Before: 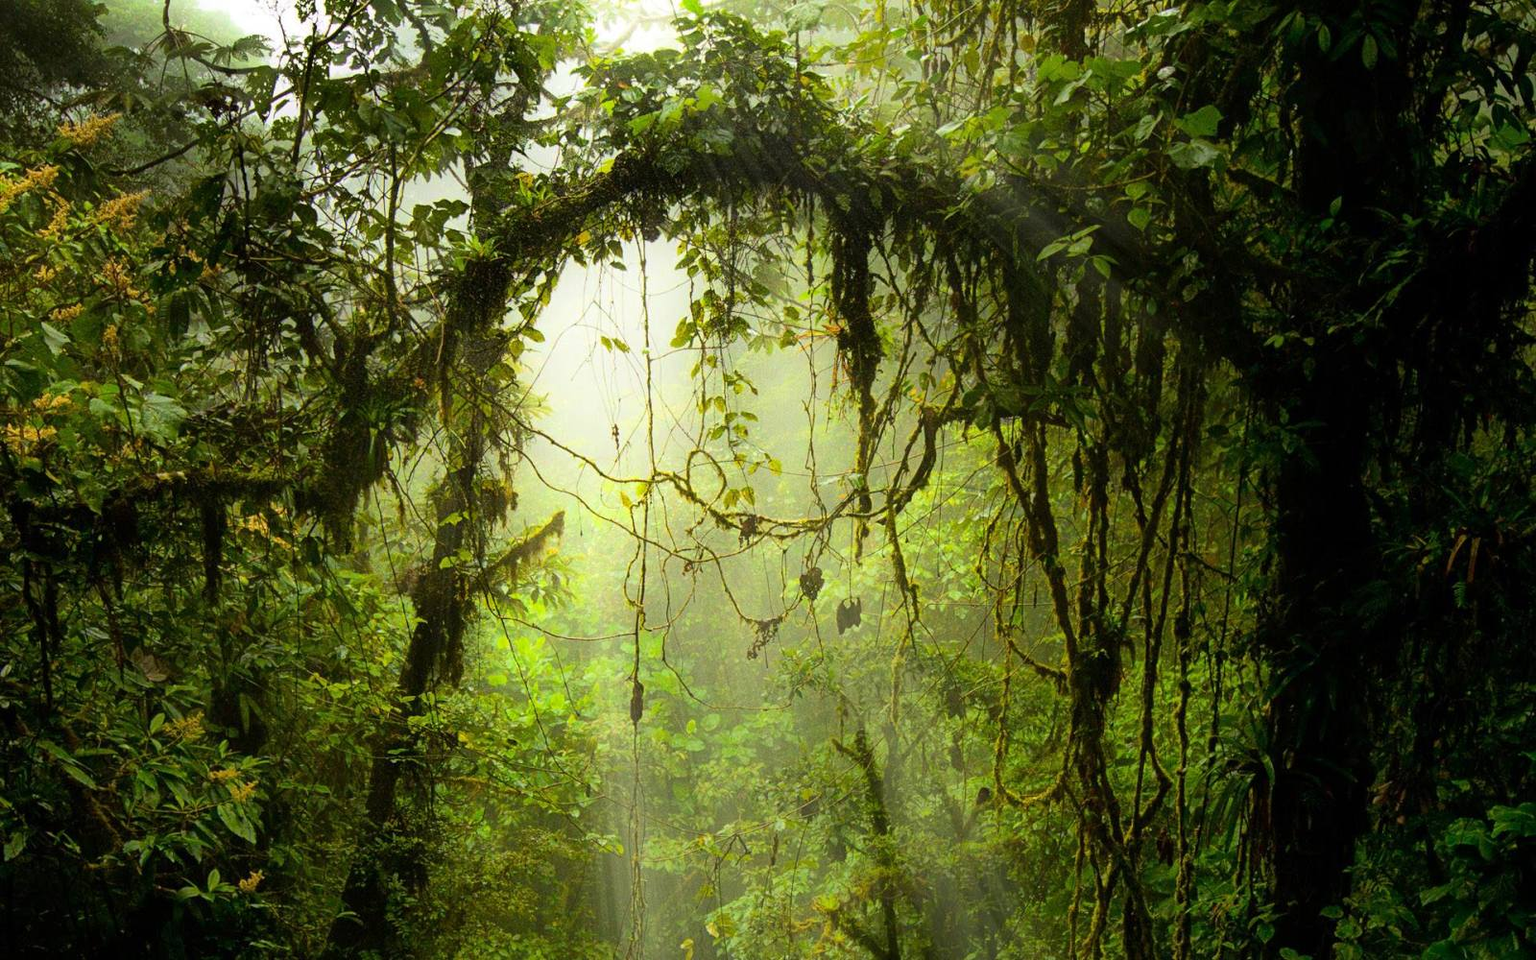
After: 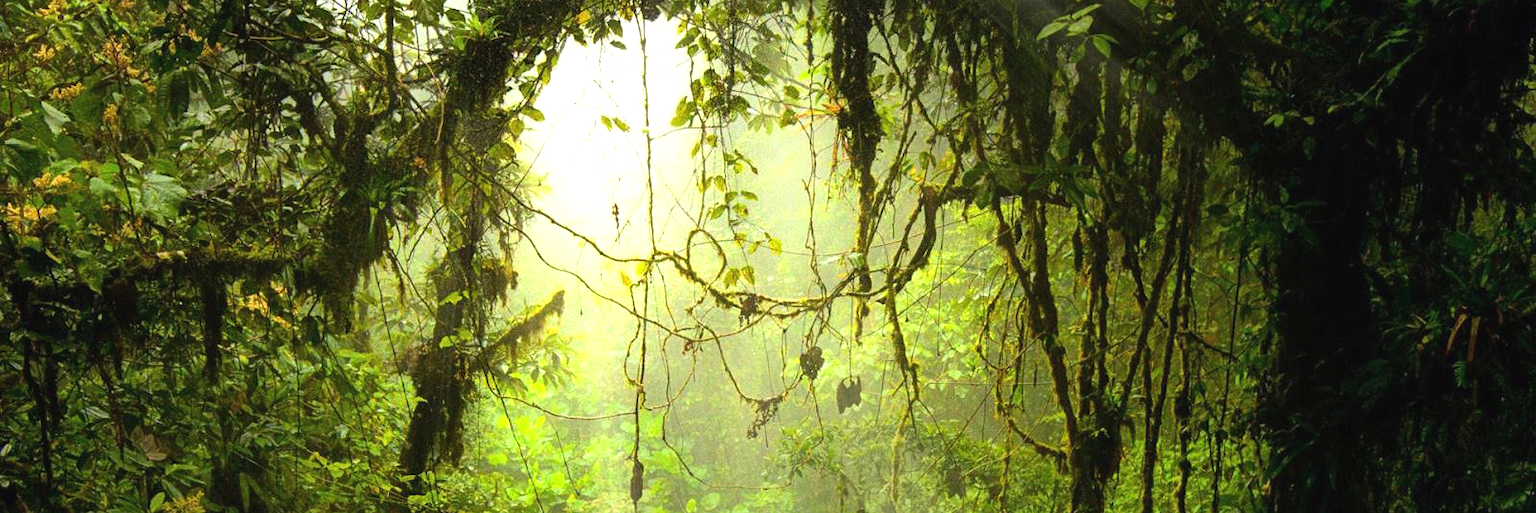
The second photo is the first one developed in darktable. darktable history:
exposure: black level correction -0.002, exposure 0.54 EV, compensate highlight preservation false
crop and rotate: top 23.043%, bottom 23.437%
